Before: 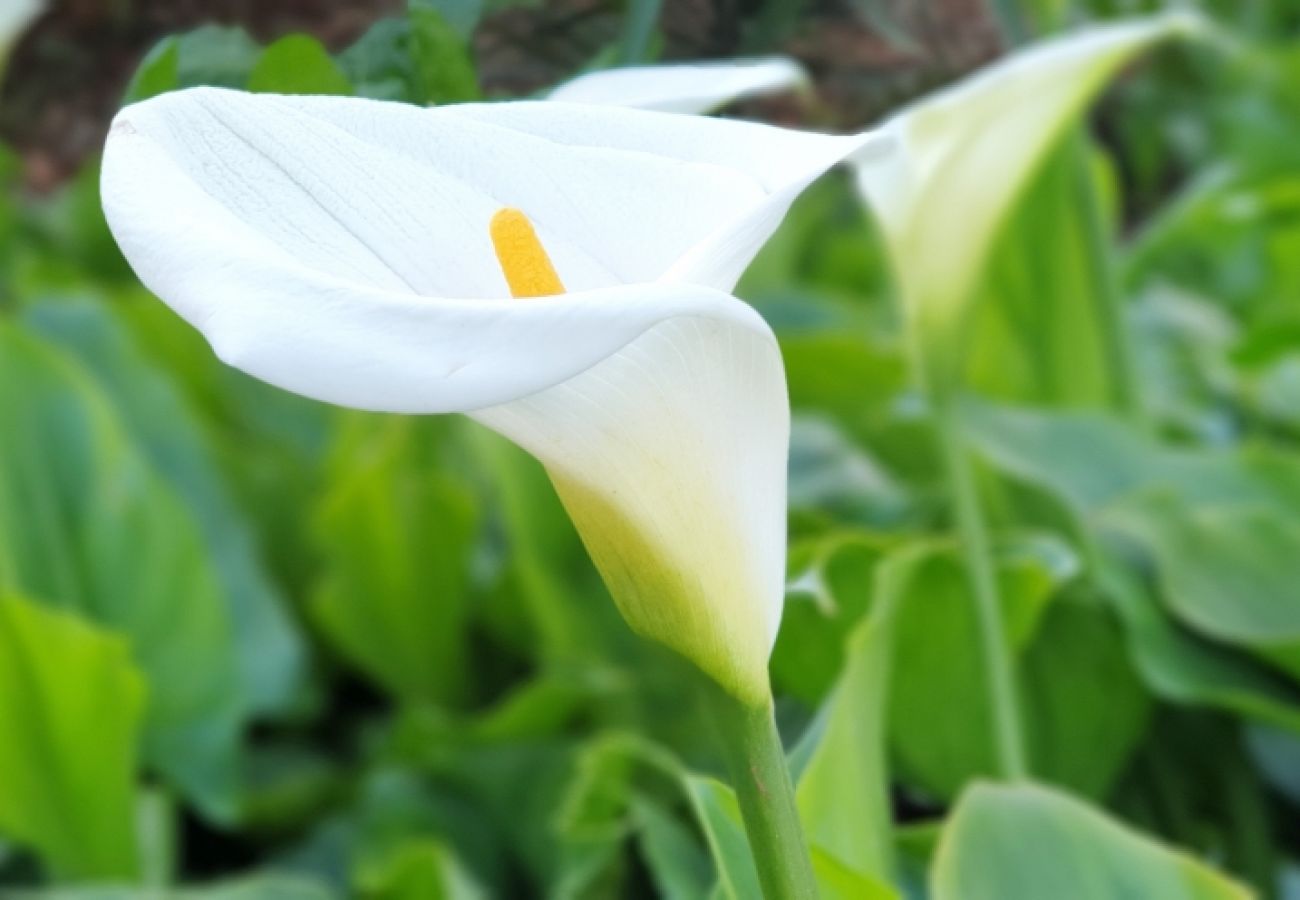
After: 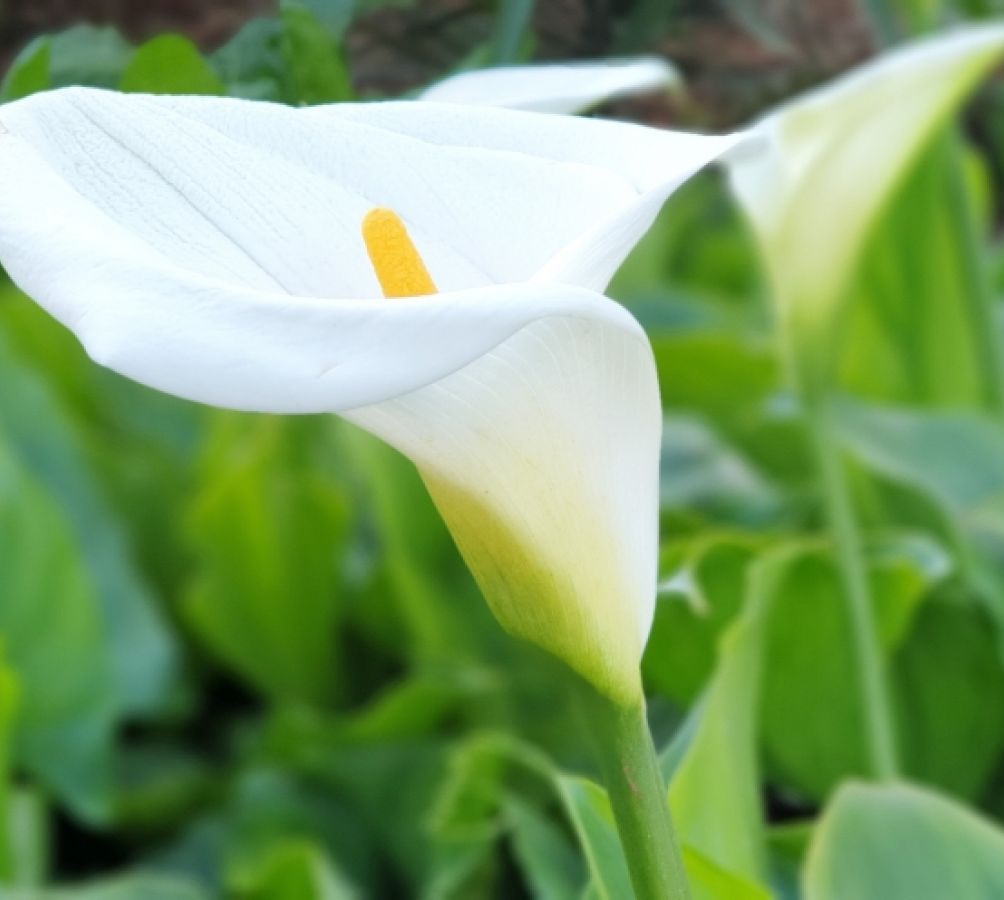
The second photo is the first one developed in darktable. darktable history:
crop: left 9.894%, right 12.807%
